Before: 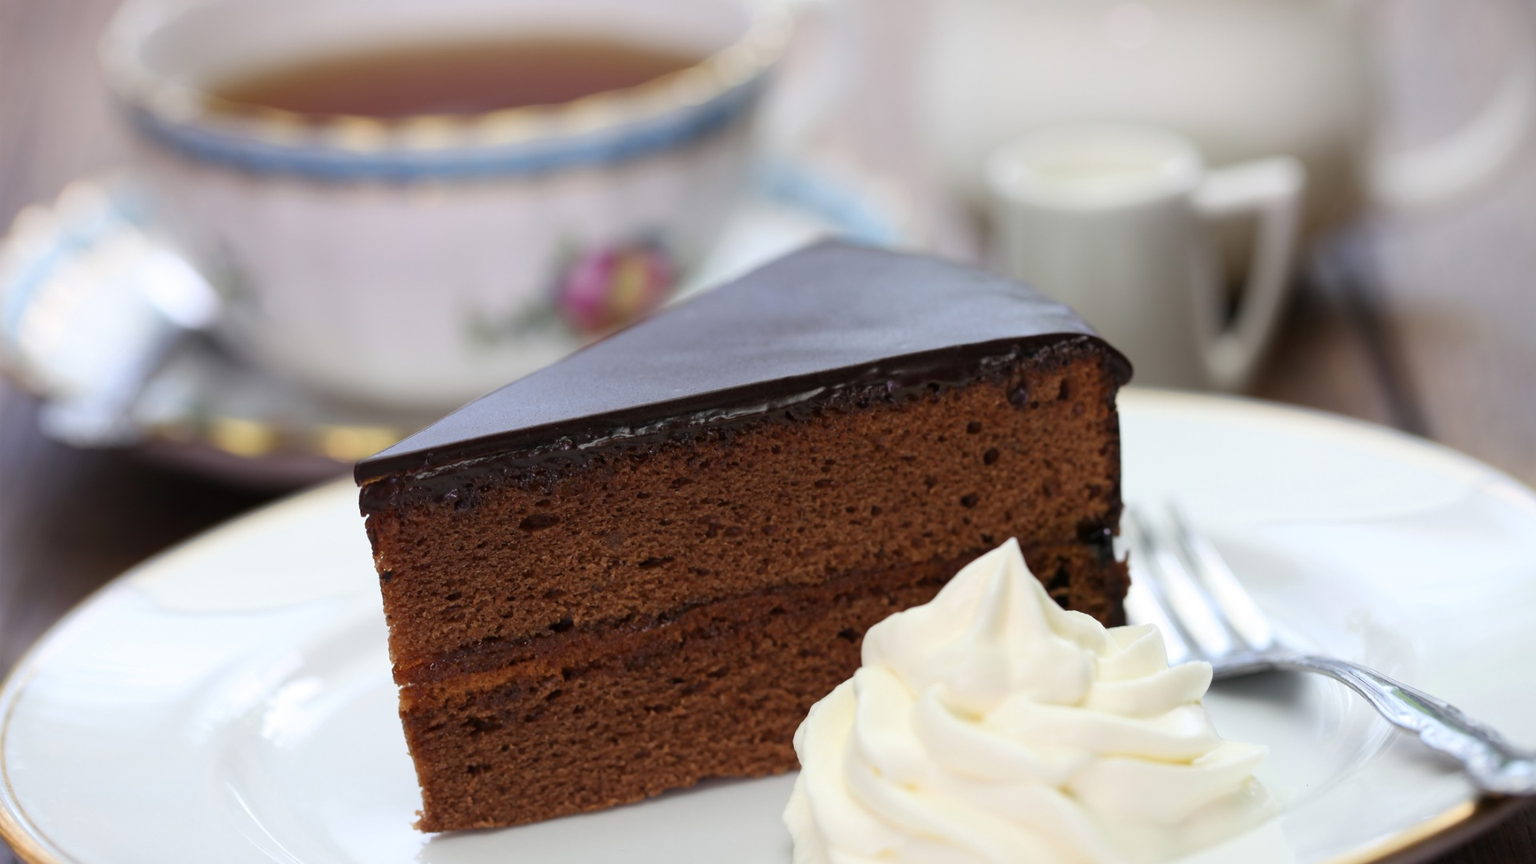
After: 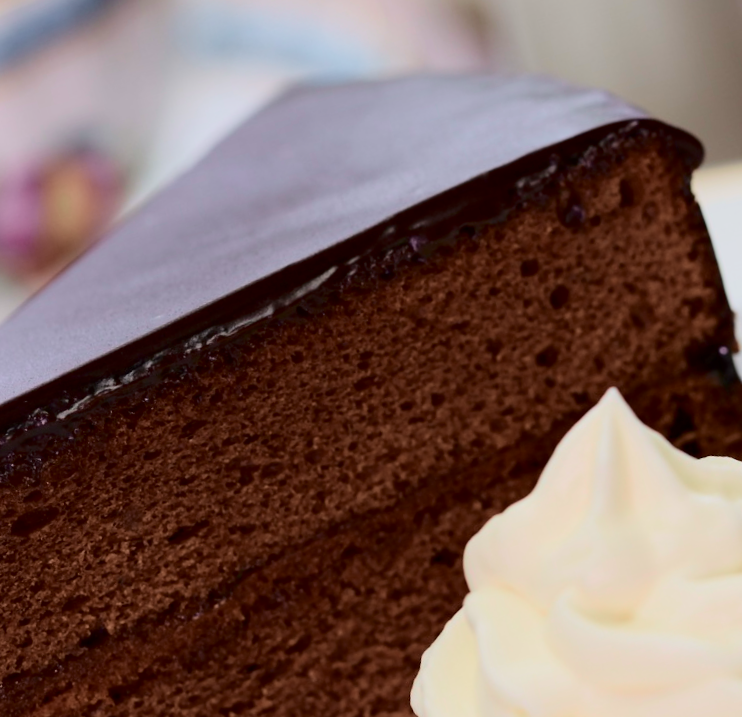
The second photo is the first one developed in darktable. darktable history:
rotate and perspective: rotation -14.8°, crop left 0.1, crop right 0.903, crop top 0.25, crop bottom 0.748
crop: left 33.452%, top 6.025%, right 23.155%
tone curve: curves: ch0 [(0, 0) (0.049, 0.01) (0.154, 0.081) (0.491, 0.519) (0.748, 0.765) (1, 0.919)]; ch1 [(0, 0) (0.172, 0.123) (0.317, 0.272) (0.401, 0.422) (0.489, 0.496) (0.531, 0.557) (0.615, 0.612) (0.741, 0.783) (1, 1)]; ch2 [(0, 0) (0.411, 0.424) (0.483, 0.478) (0.544, 0.56) (0.686, 0.638) (1, 1)], color space Lab, independent channels, preserve colors none
